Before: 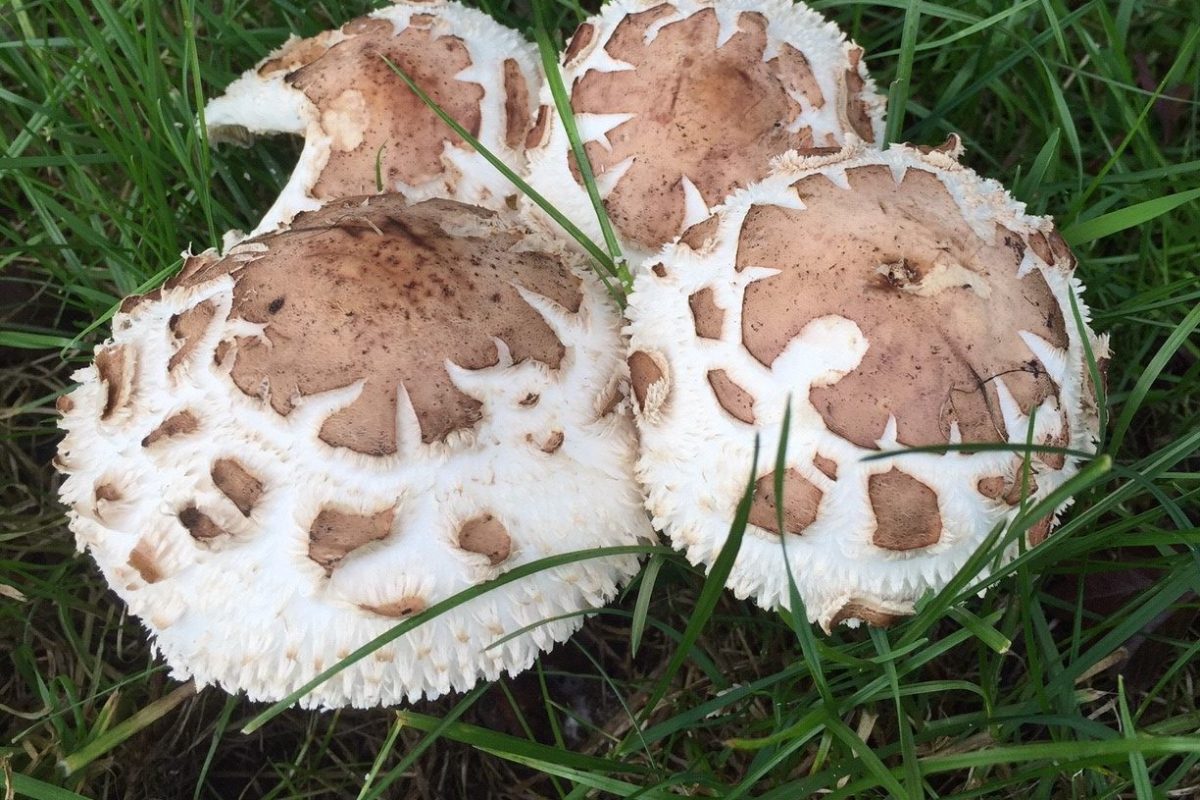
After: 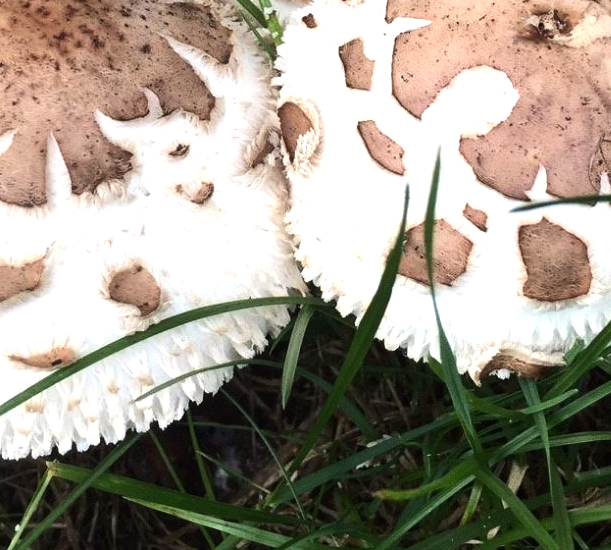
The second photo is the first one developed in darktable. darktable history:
crop and rotate: left 29.237%, top 31.152%, right 19.807%
tone equalizer: -8 EV -0.75 EV, -7 EV -0.7 EV, -6 EV -0.6 EV, -5 EV -0.4 EV, -3 EV 0.4 EV, -2 EV 0.6 EV, -1 EV 0.7 EV, +0 EV 0.75 EV, edges refinement/feathering 500, mask exposure compensation -1.57 EV, preserve details no
